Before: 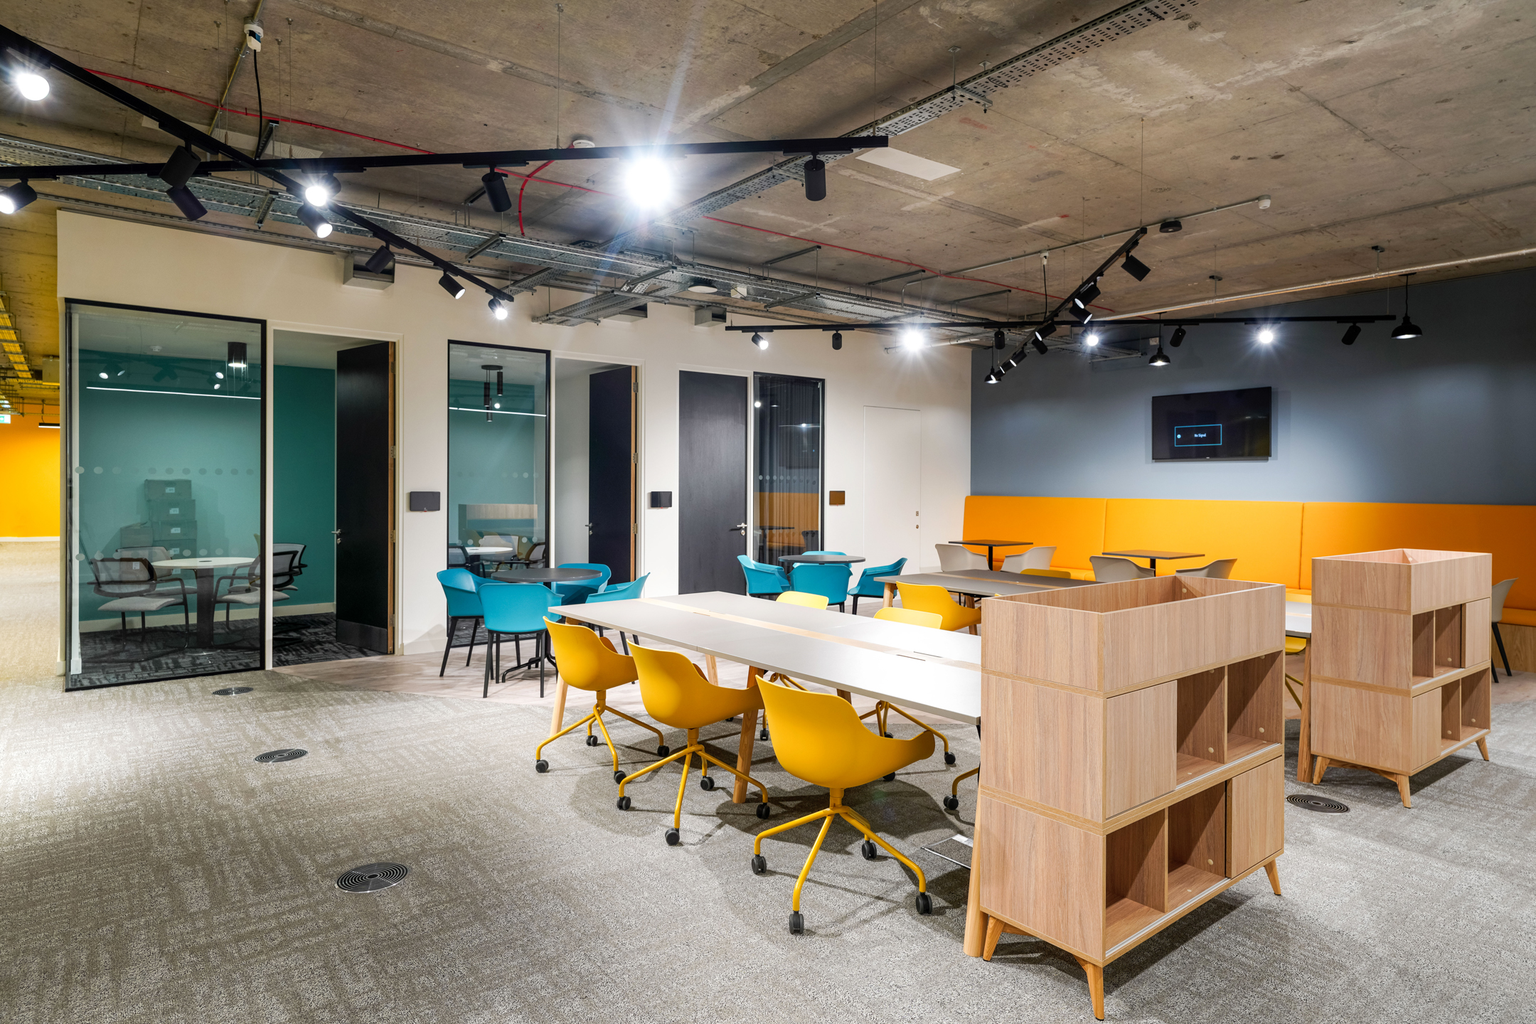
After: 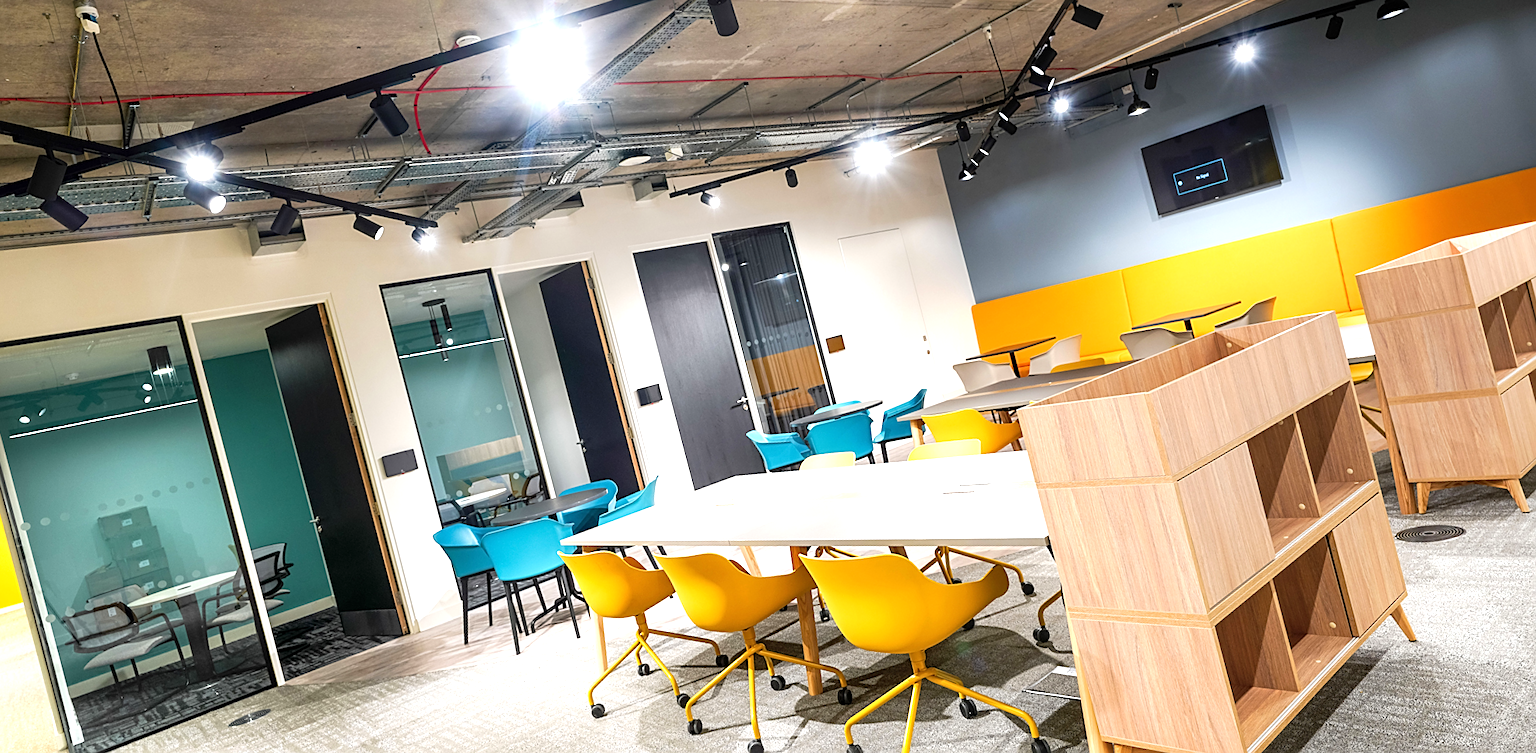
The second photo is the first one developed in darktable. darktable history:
sharpen: on, module defaults
rotate and perspective: rotation -14.8°, crop left 0.1, crop right 0.903, crop top 0.25, crop bottom 0.748
exposure: black level correction 0, exposure 0.7 EV, compensate exposure bias true, compensate highlight preservation false
